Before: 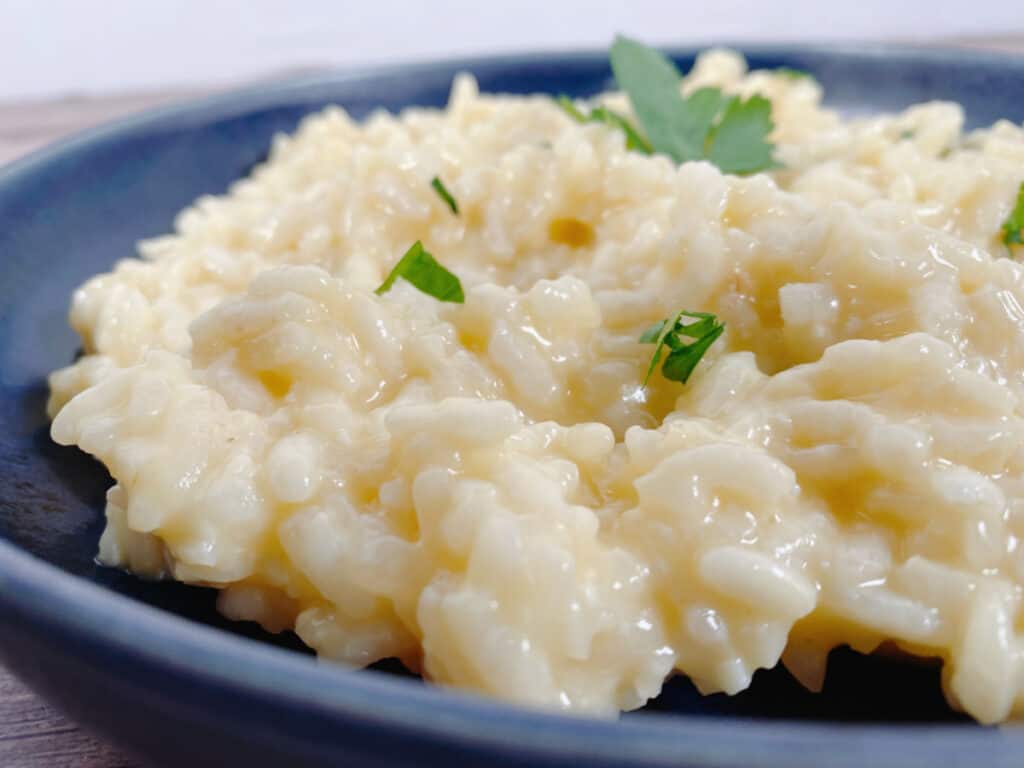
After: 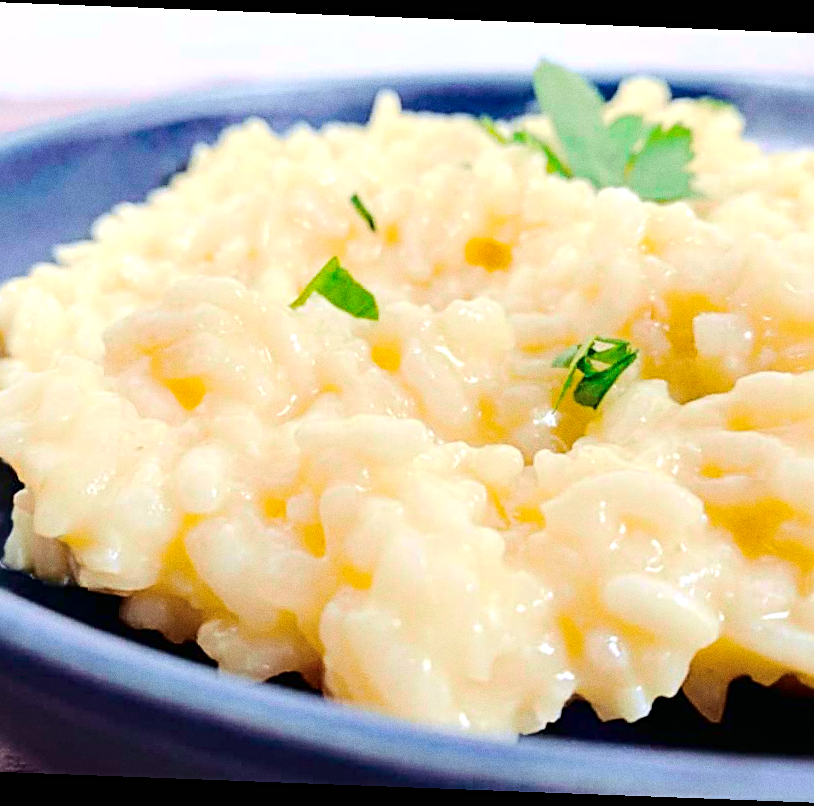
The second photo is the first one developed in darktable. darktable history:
crop: left 9.88%, right 12.664%
sharpen: radius 3.119
rotate and perspective: rotation 2.17°, automatic cropping off
tone curve: curves: ch0 [(0, 0) (0.049, 0.01) (0.154, 0.081) (0.491, 0.519) (0.748, 0.765) (1, 0.919)]; ch1 [(0, 0) (0.172, 0.123) (0.317, 0.272) (0.401, 0.422) (0.499, 0.497) (0.531, 0.54) (0.615, 0.603) (0.741, 0.783) (1, 1)]; ch2 [(0, 0) (0.411, 0.424) (0.483, 0.478) (0.544, 0.56) (0.686, 0.638) (1, 1)], color space Lab, independent channels, preserve colors none
exposure: black level correction 0, exposure 0.9 EV, compensate highlight preservation false
color balance rgb: perceptual saturation grading › global saturation 25%, global vibrance 20%
rgb levels: preserve colors max RGB
grain: on, module defaults
